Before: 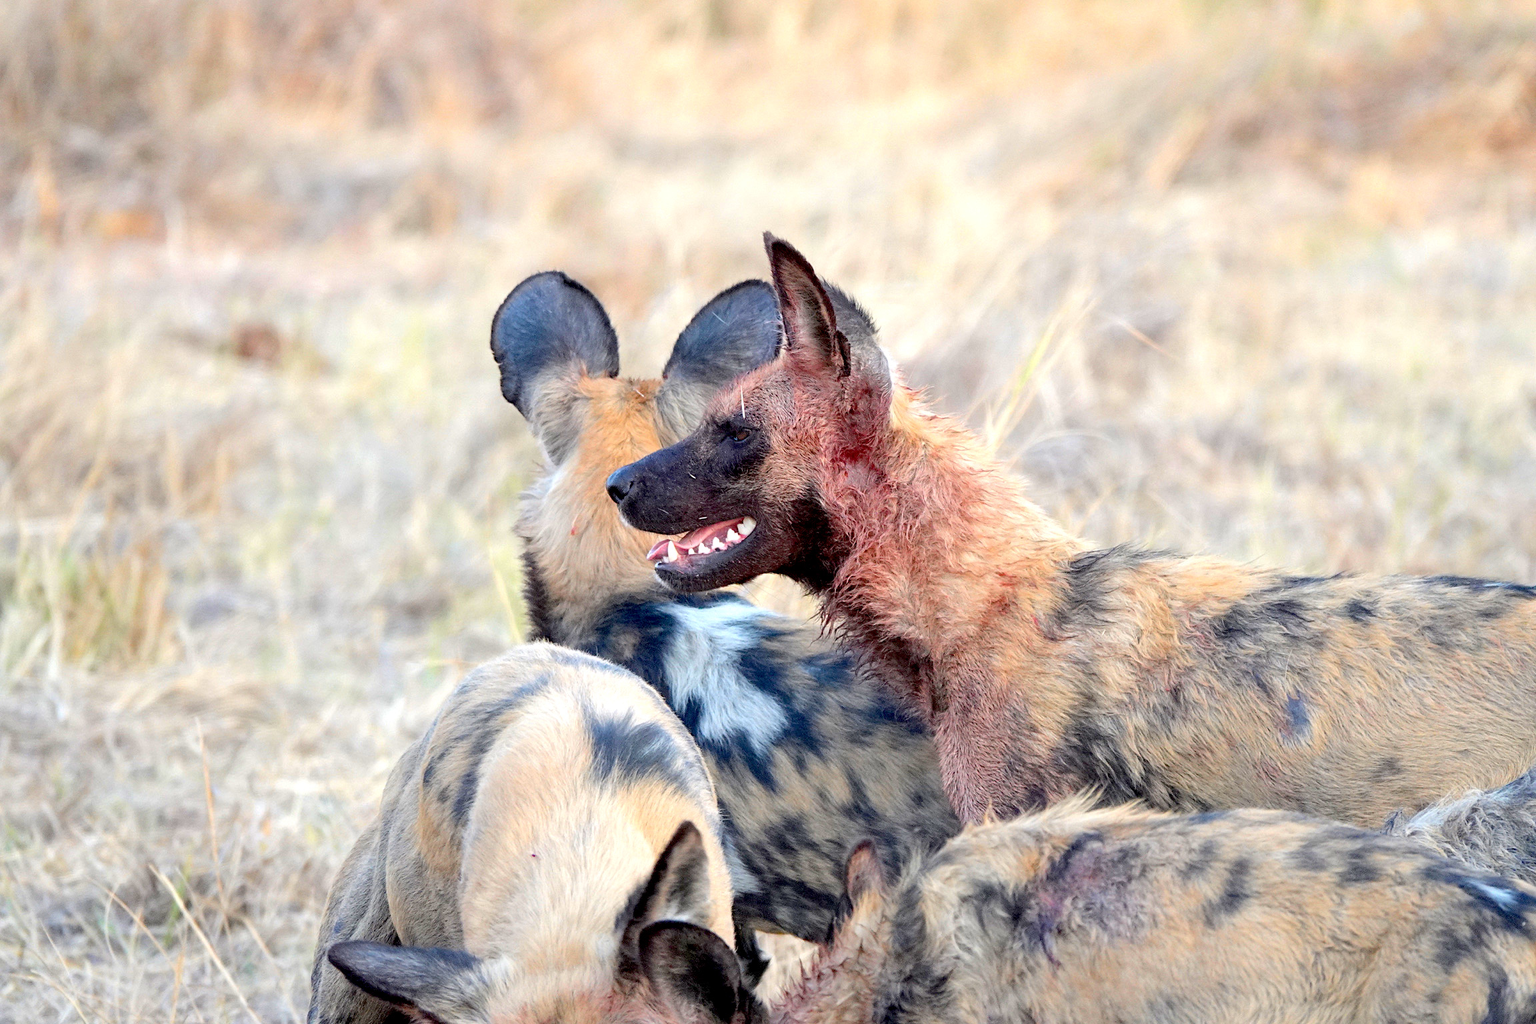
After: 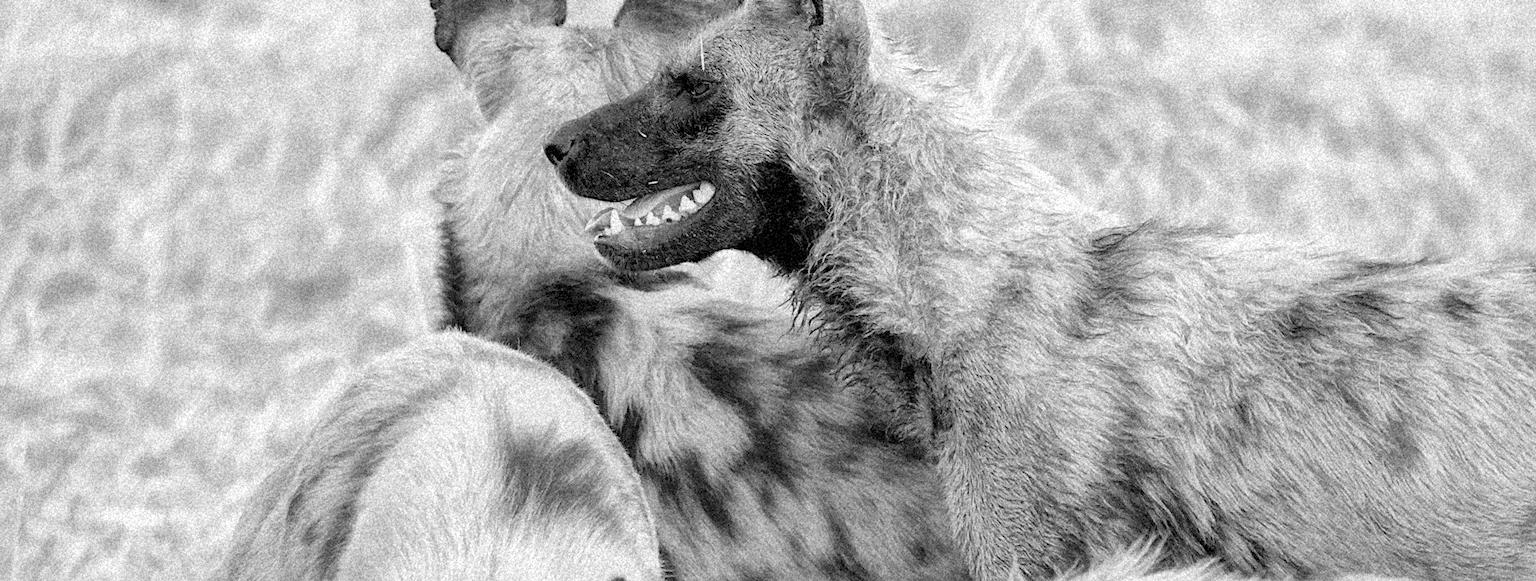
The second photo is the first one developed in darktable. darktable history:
grain: coarseness 46.9 ISO, strength 50.21%, mid-tones bias 0%
crop and rotate: top 26.056%, bottom 25.543%
monochrome: a 26.22, b 42.67, size 0.8
rotate and perspective: rotation 0.72°, lens shift (vertical) -0.352, lens shift (horizontal) -0.051, crop left 0.152, crop right 0.859, crop top 0.019, crop bottom 0.964
global tonemap: drago (1, 100), detail 1
